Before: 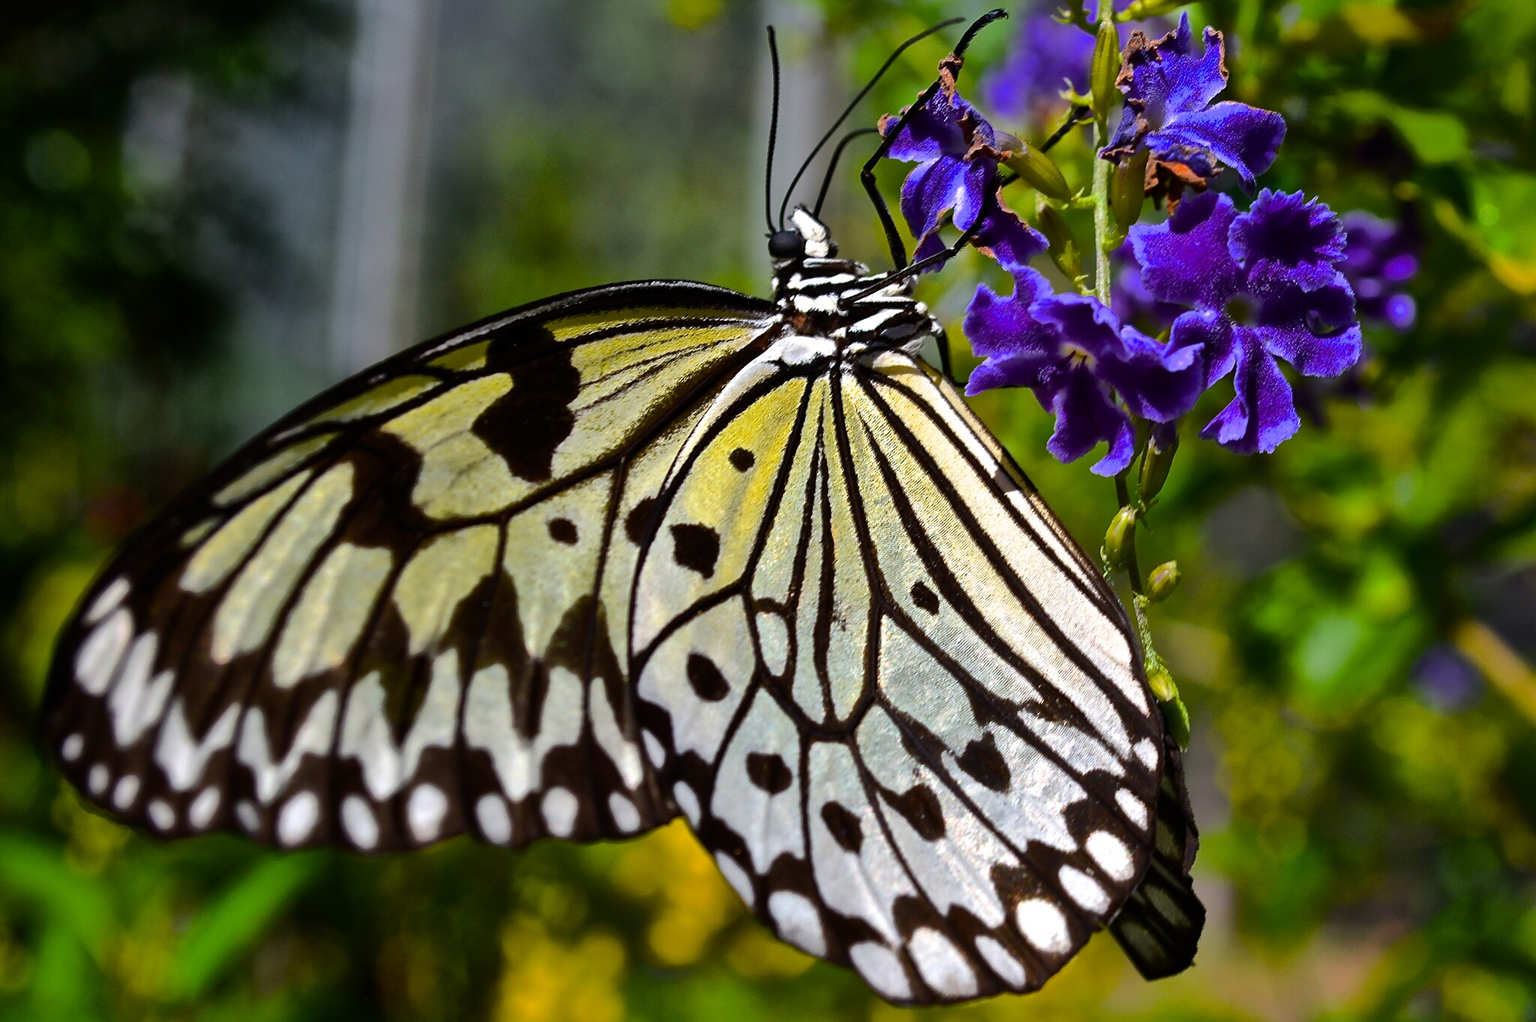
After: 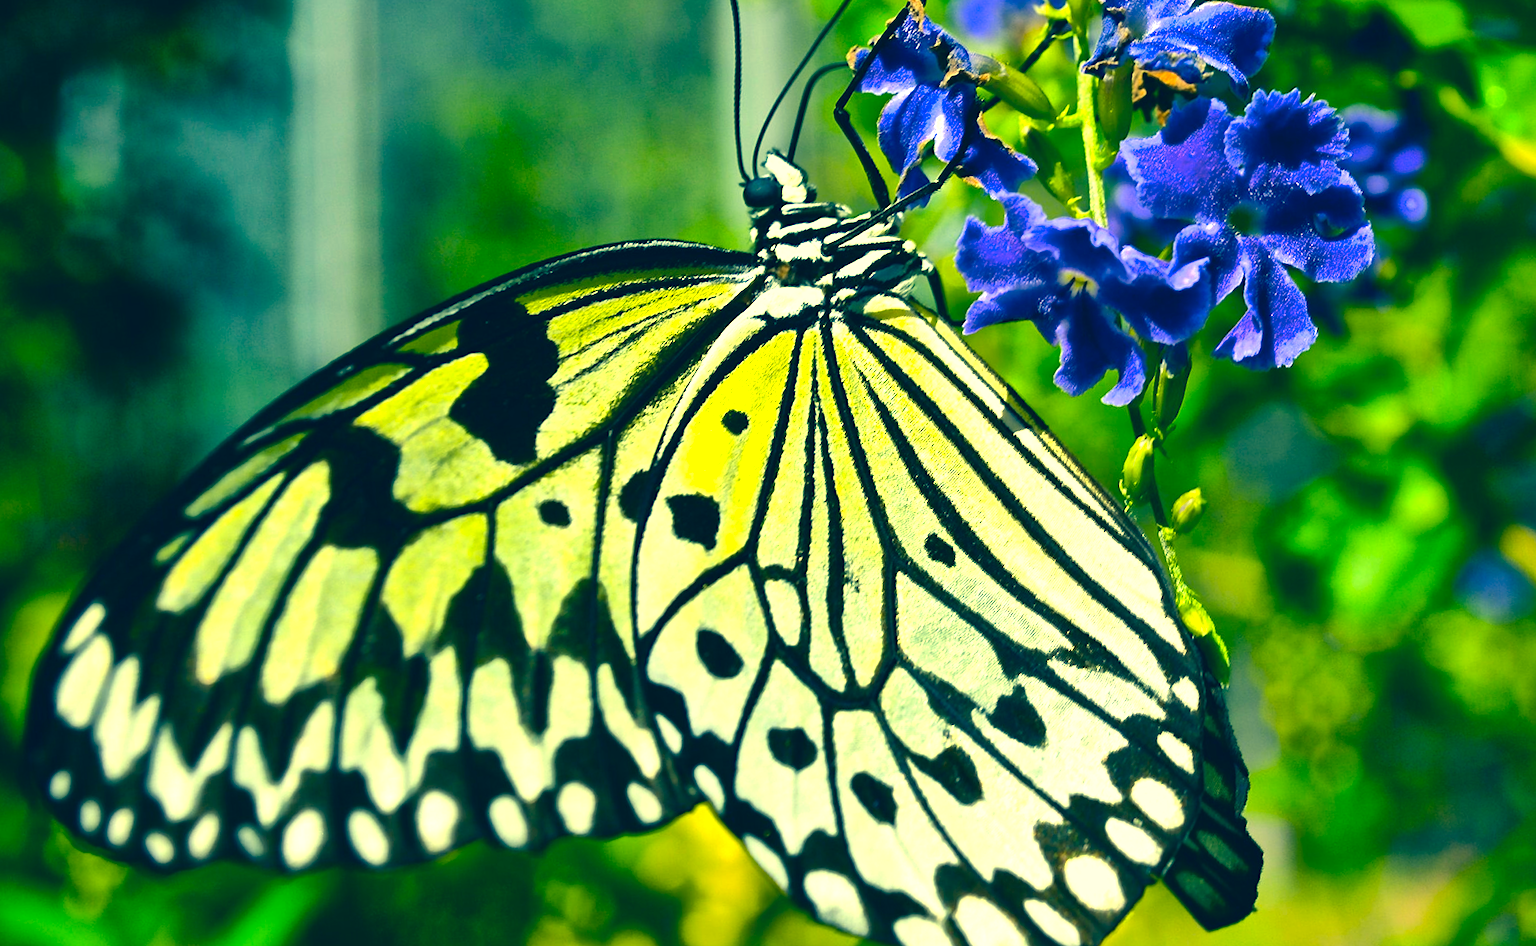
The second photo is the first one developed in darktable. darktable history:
color correction: highlights a* -15.58, highlights b* 40, shadows a* -40, shadows b* -26.18
exposure: exposure 1.15 EV, compensate highlight preservation false
rotate and perspective: rotation -5°, crop left 0.05, crop right 0.952, crop top 0.11, crop bottom 0.89
